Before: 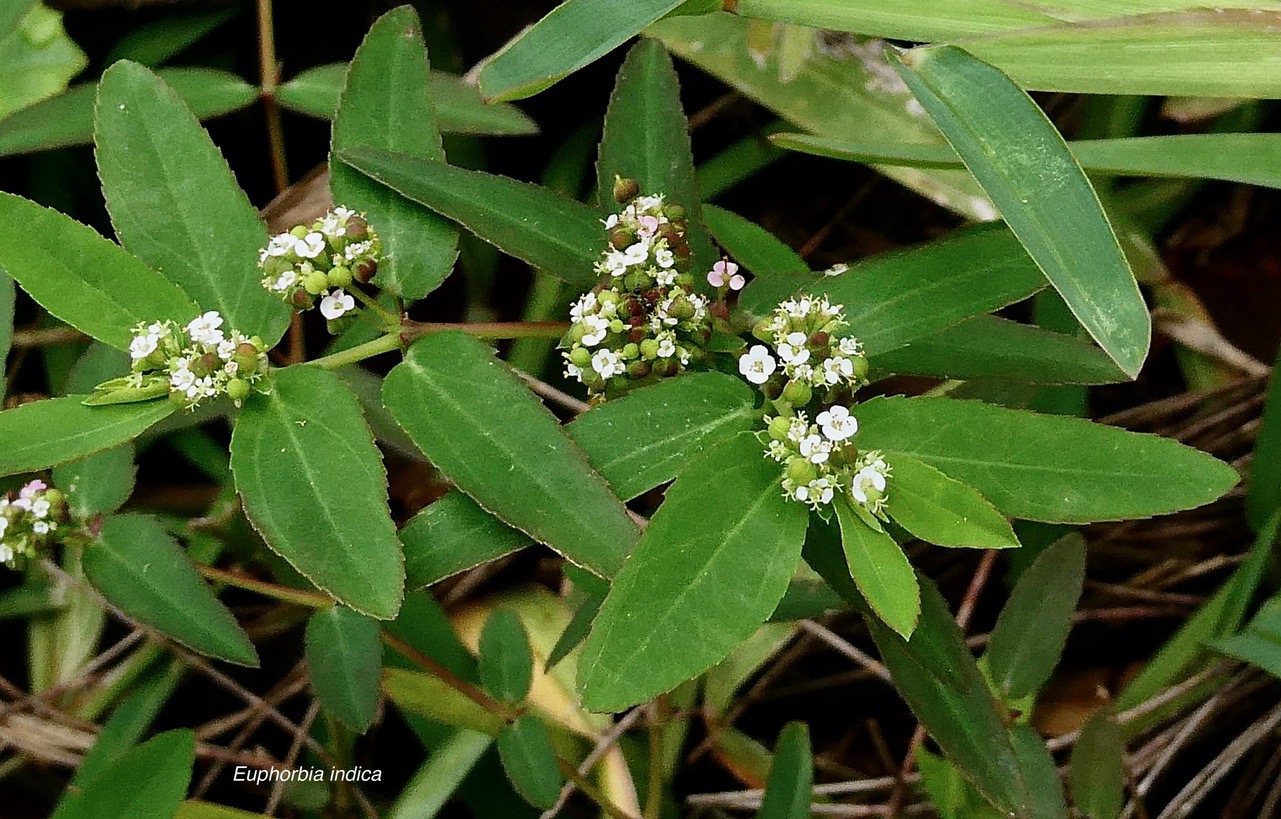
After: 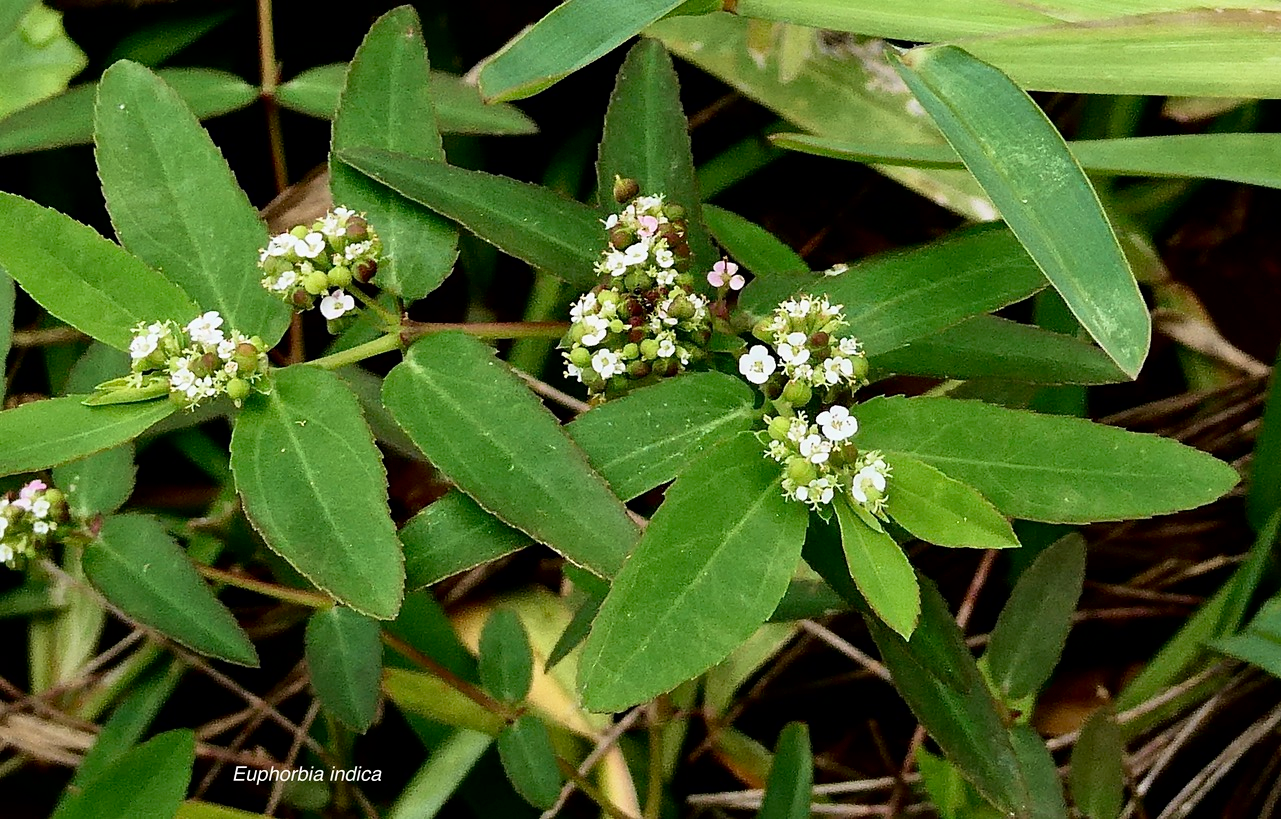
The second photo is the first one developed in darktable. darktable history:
velvia: strength 26.65%
tone curve: curves: ch0 [(0, 0) (0.004, 0.002) (0.02, 0.013) (0.218, 0.218) (0.664, 0.718) (0.832, 0.873) (1, 1)], color space Lab, independent channels, preserve colors none
tone equalizer: on, module defaults
